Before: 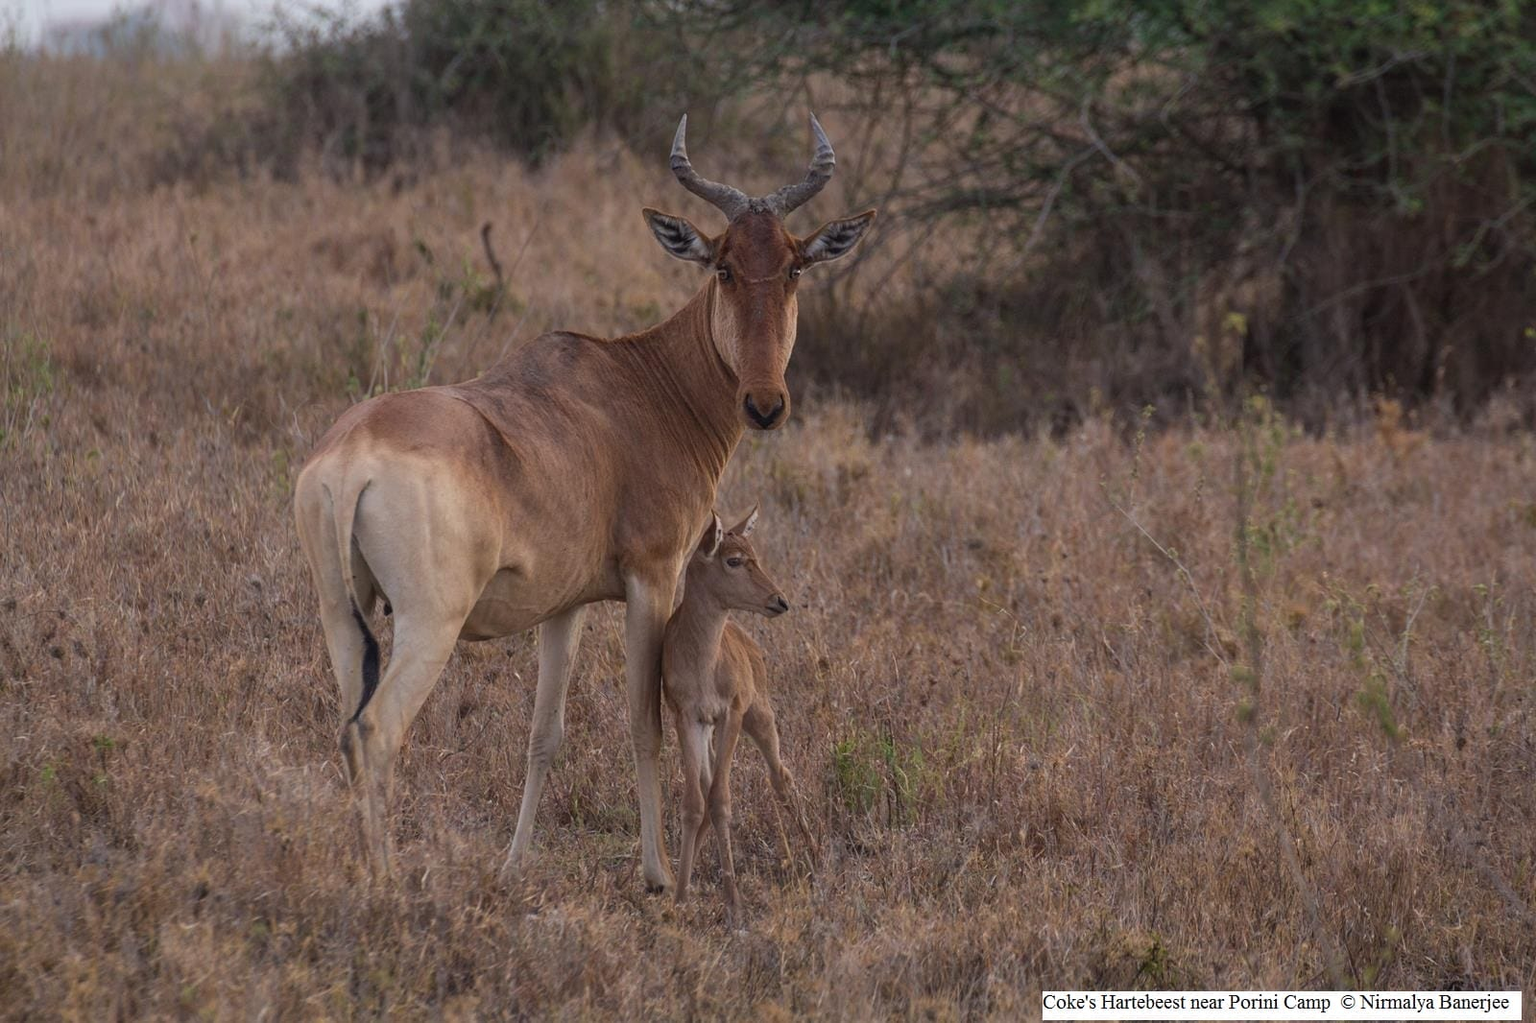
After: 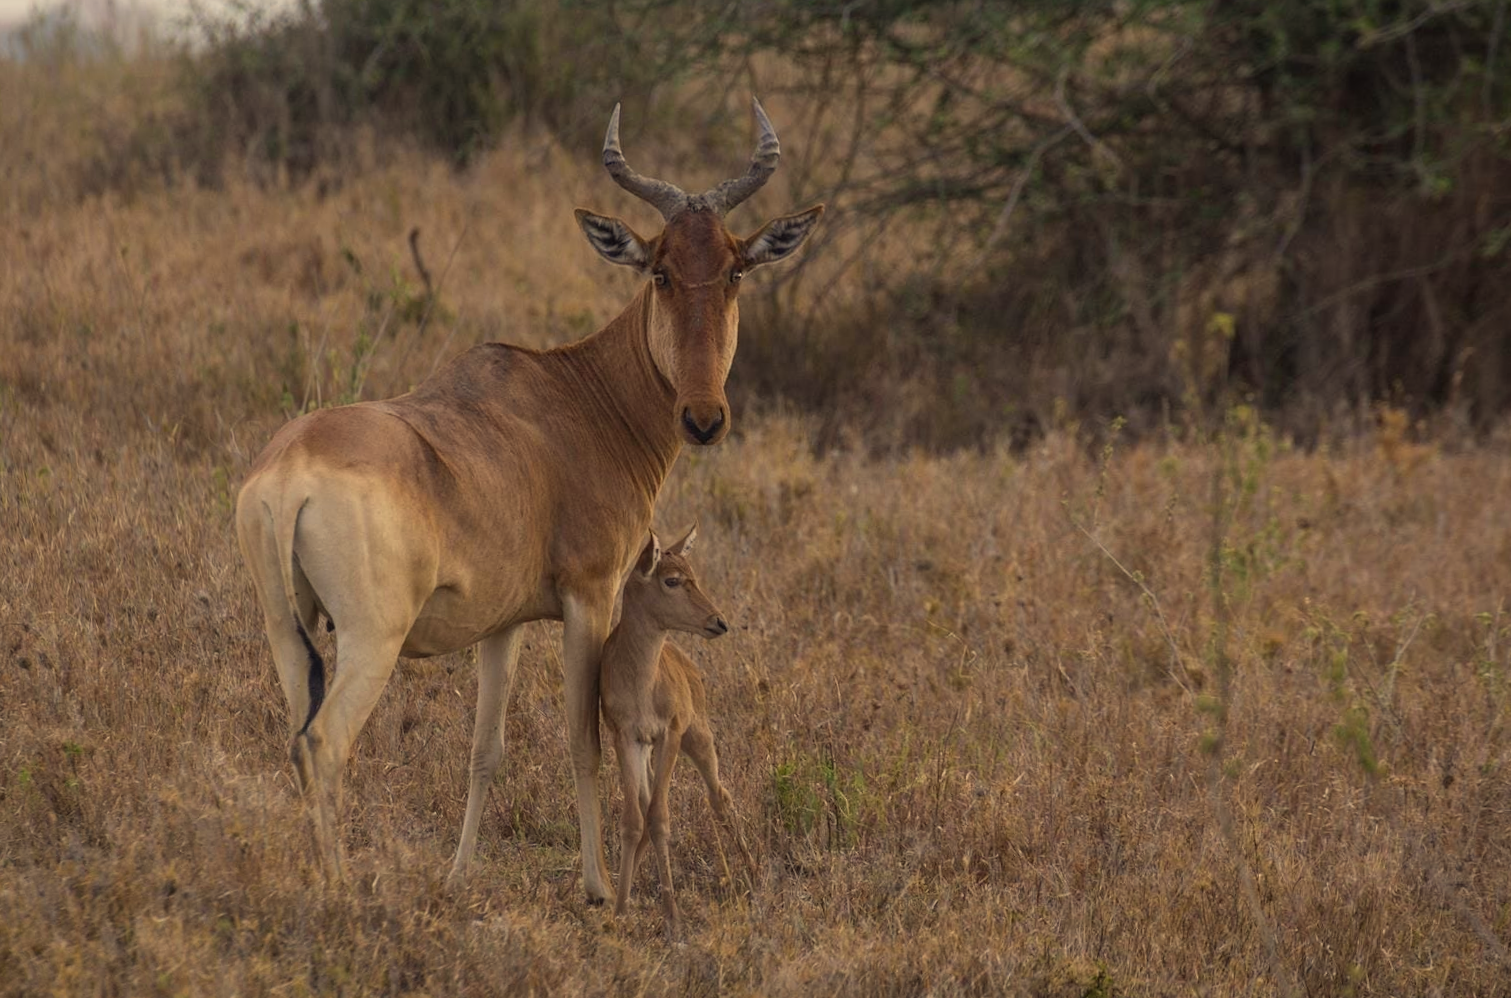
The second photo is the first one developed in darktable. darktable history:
color correction: highlights a* 2.72, highlights b* 22.8
rotate and perspective: rotation 0.062°, lens shift (vertical) 0.115, lens shift (horizontal) -0.133, crop left 0.047, crop right 0.94, crop top 0.061, crop bottom 0.94
